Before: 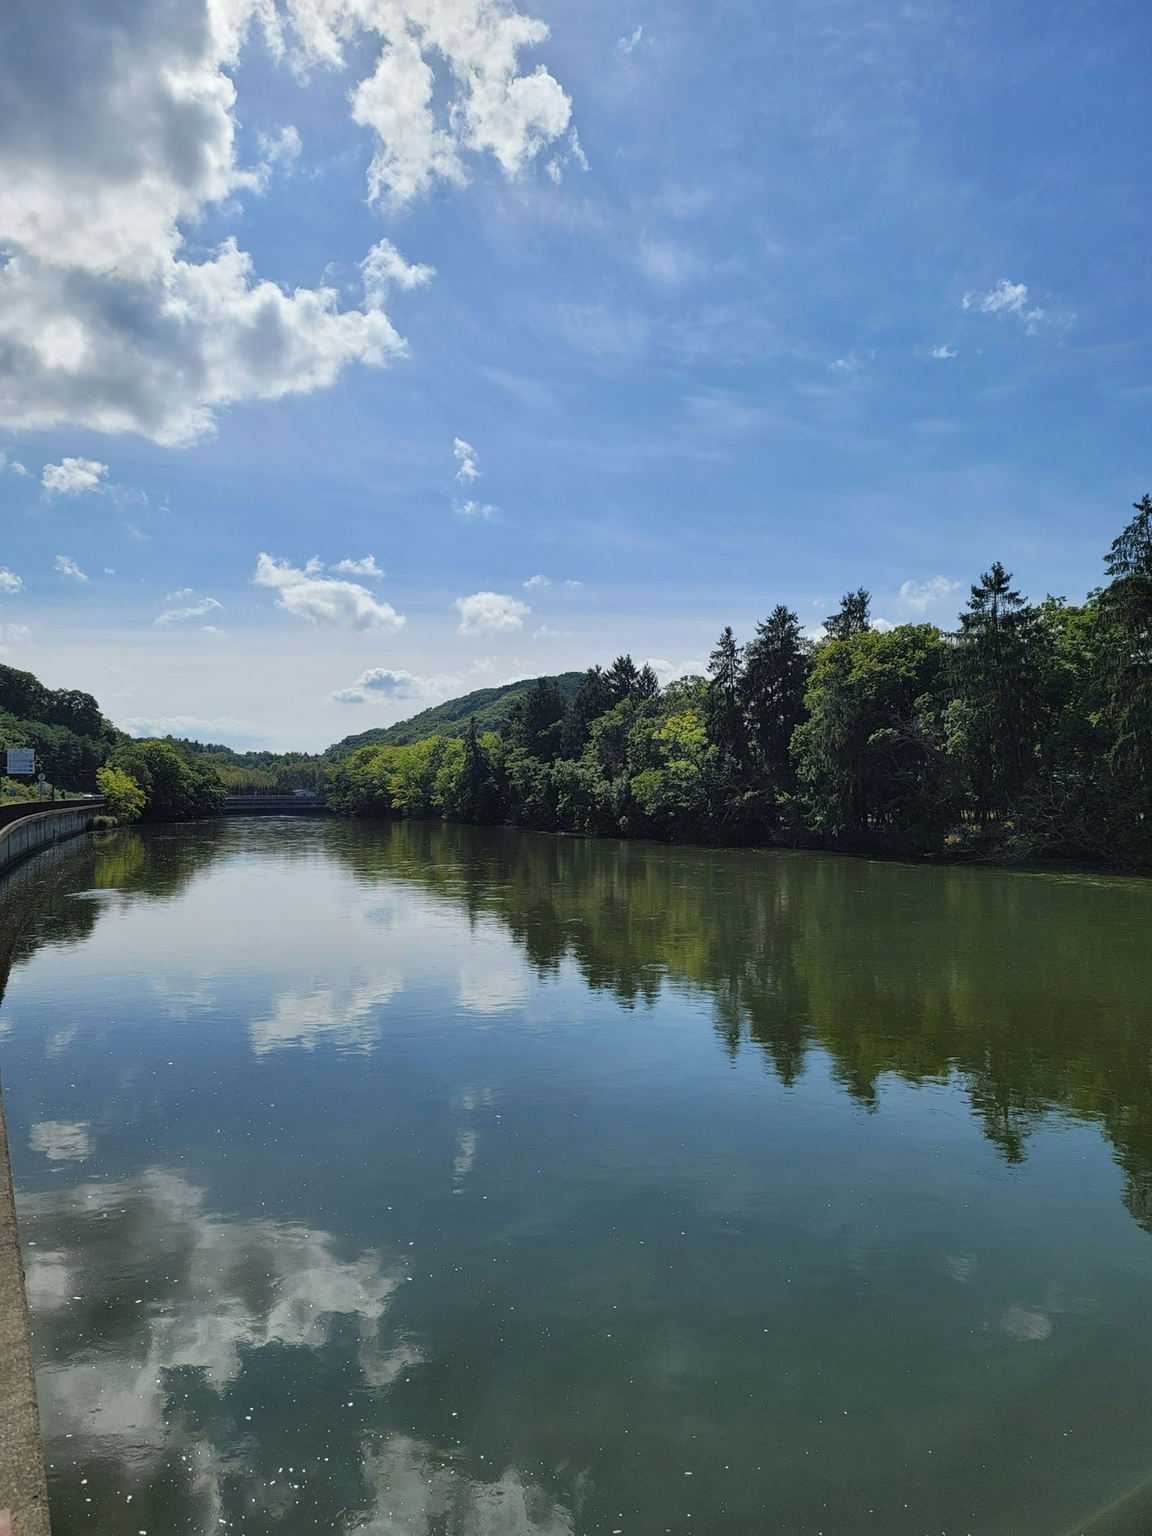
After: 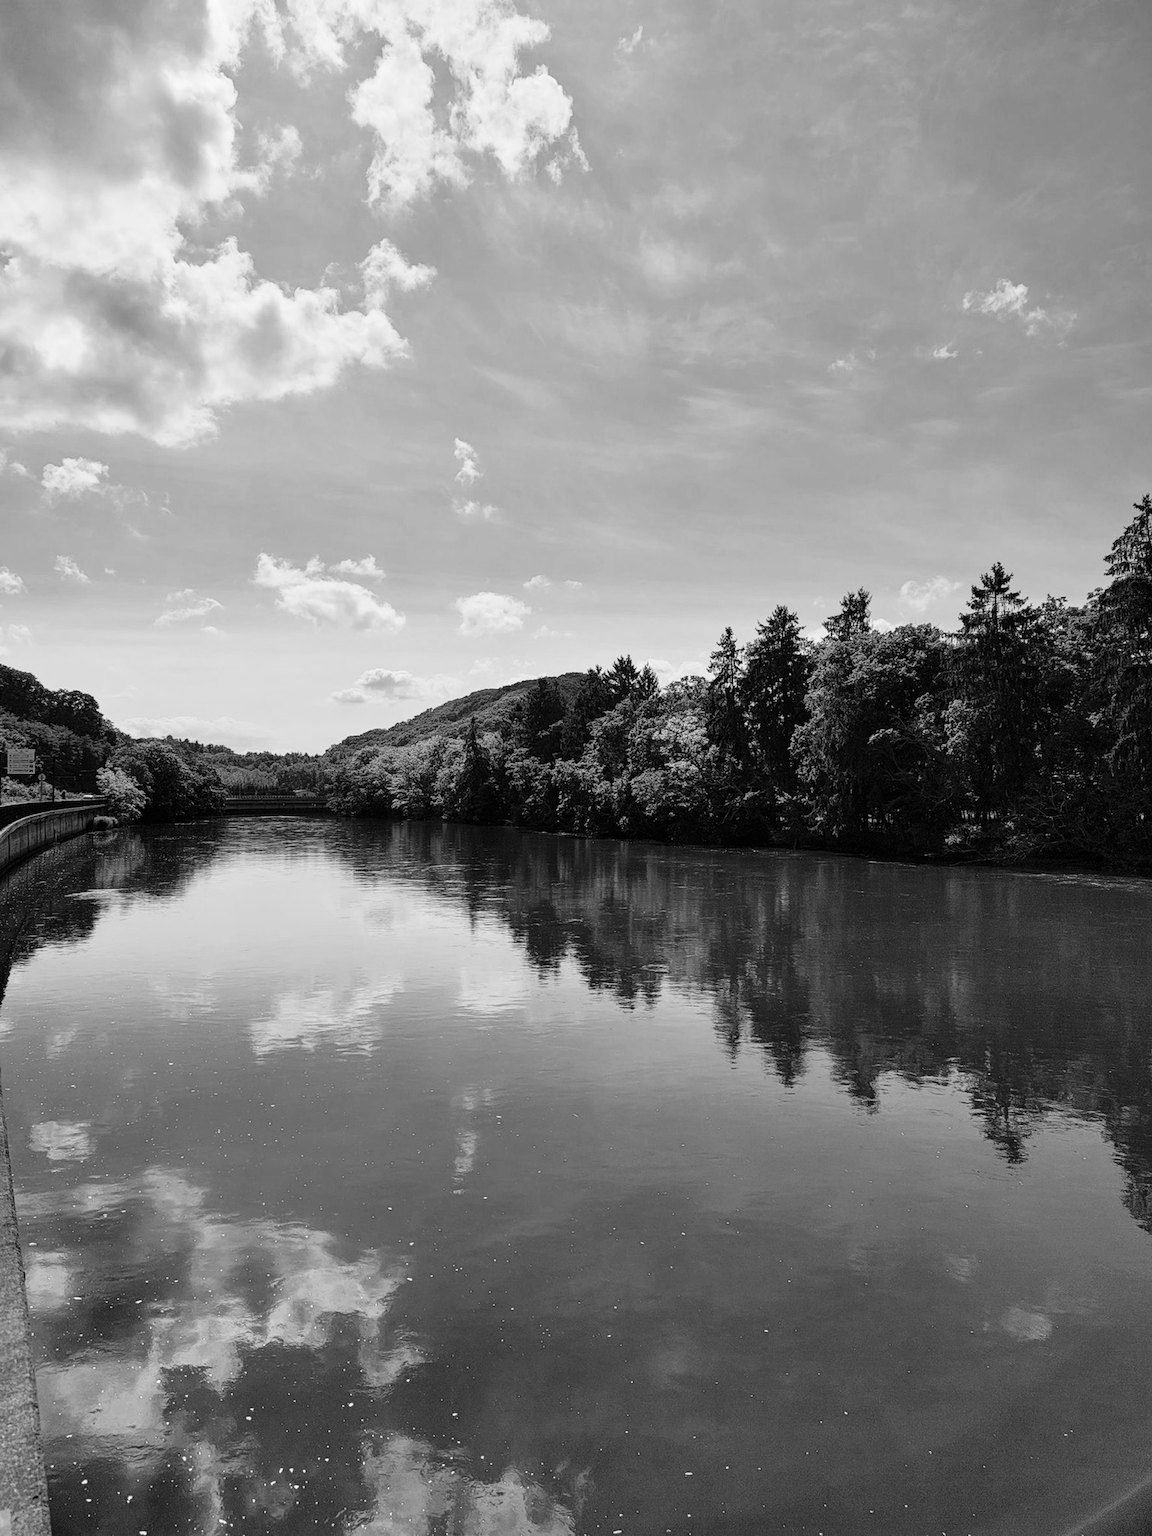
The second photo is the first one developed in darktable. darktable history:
local contrast: highlights 100%, shadows 100%, detail 120%, midtone range 0.2
tone curve: curves: ch0 [(0, 0.011) (0.053, 0.026) (0.174, 0.115) (0.398, 0.444) (0.673, 0.775) (0.829, 0.906) (0.991, 0.981)]; ch1 [(0, 0) (0.276, 0.206) (0.409, 0.383) (0.473, 0.458) (0.492, 0.499) (0.521, 0.502) (0.546, 0.543) (0.585, 0.617) (0.659, 0.686) (0.78, 0.8) (1, 1)]; ch2 [(0, 0) (0.438, 0.449) (0.473, 0.469) (0.503, 0.5) (0.523, 0.538) (0.562, 0.598) (0.612, 0.635) (0.695, 0.713) (1, 1)], color space Lab, independent channels, preserve colors none
monochrome: a -6.99, b 35.61, size 1.4
